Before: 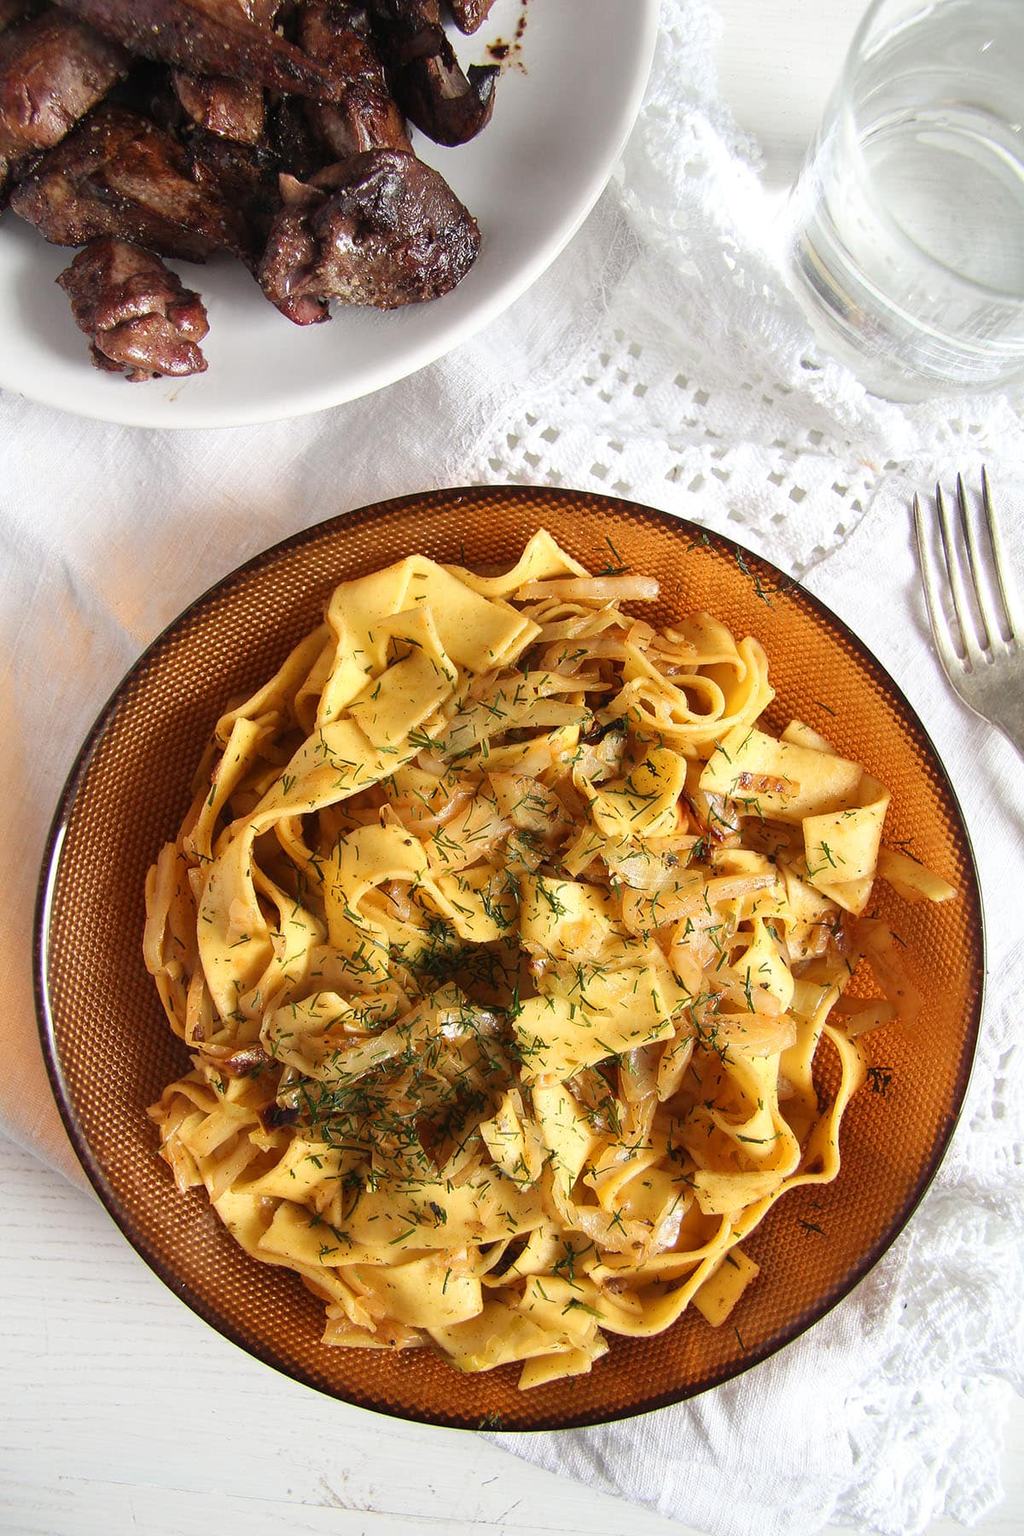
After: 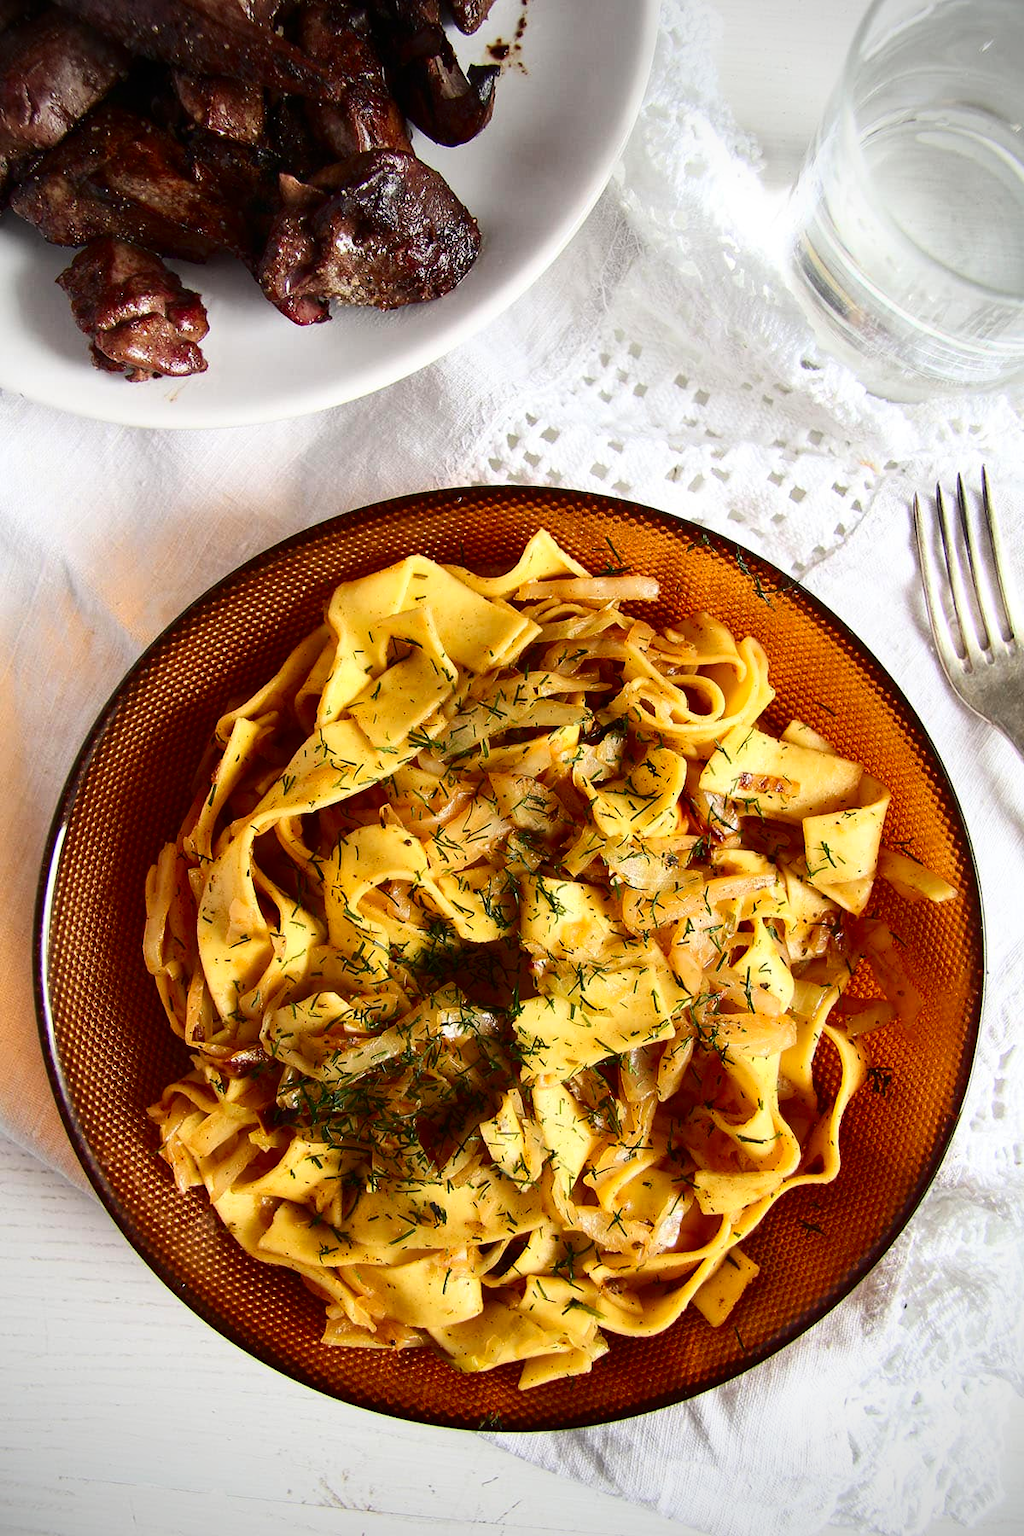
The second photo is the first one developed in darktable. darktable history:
contrast brightness saturation: contrast 0.19, brightness -0.11, saturation 0.21
vignetting: on, module defaults
